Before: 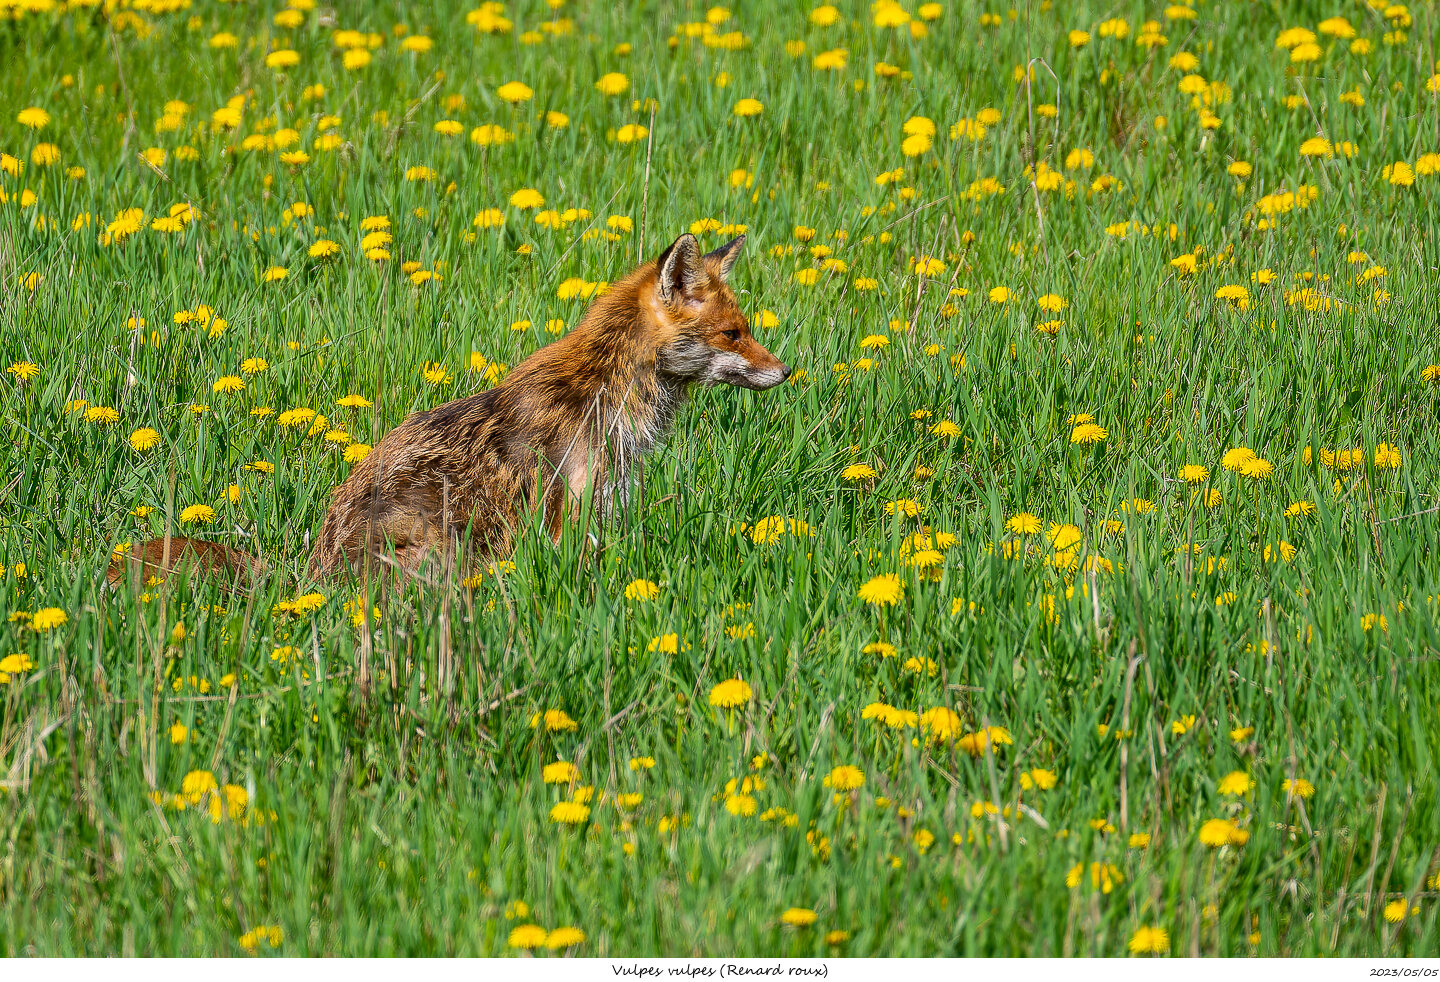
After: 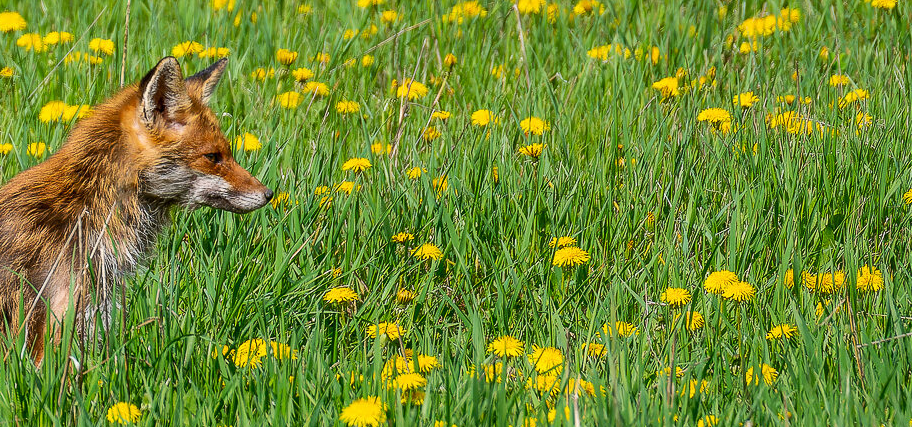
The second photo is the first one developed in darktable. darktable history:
crop: left 36.005%, top 18.114%, right 0.616%, bottom 38.393%
